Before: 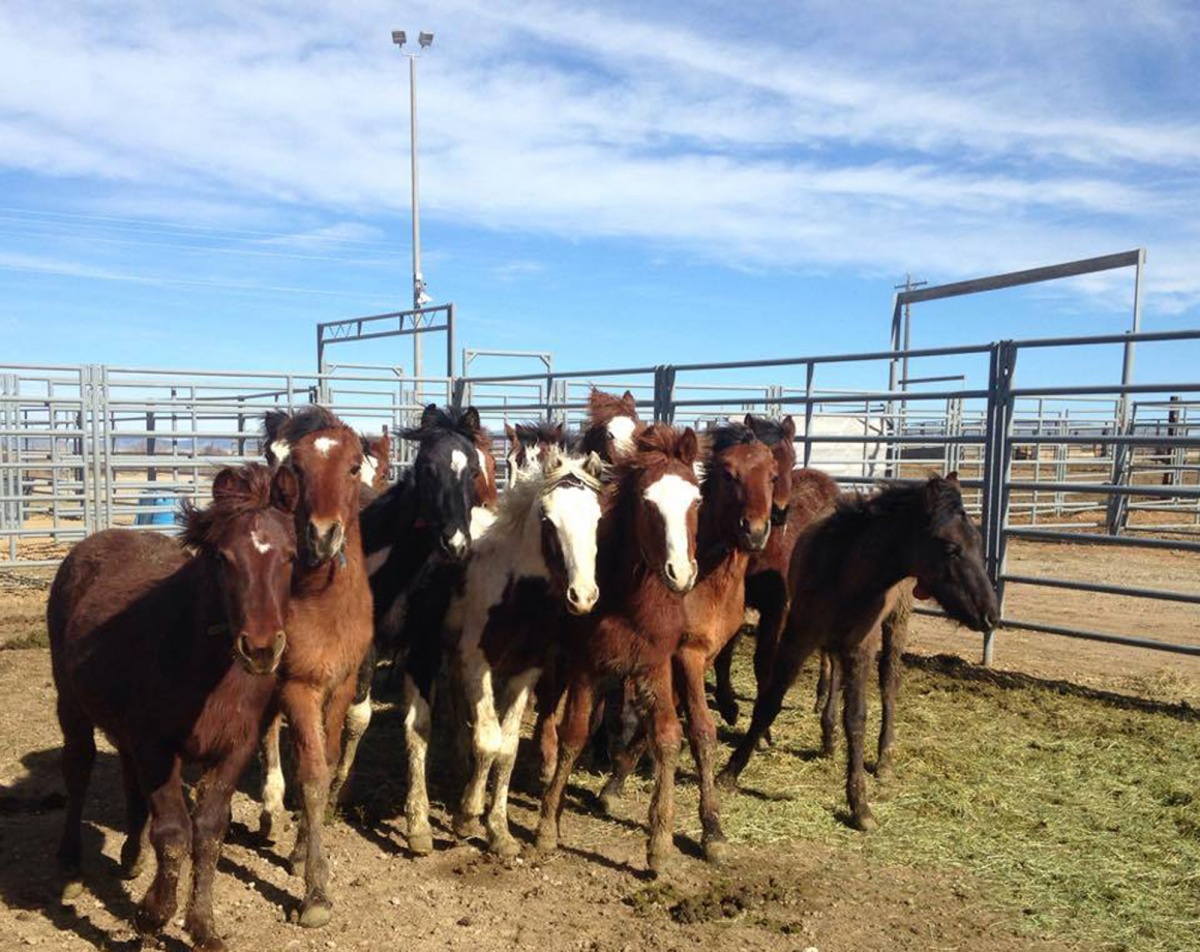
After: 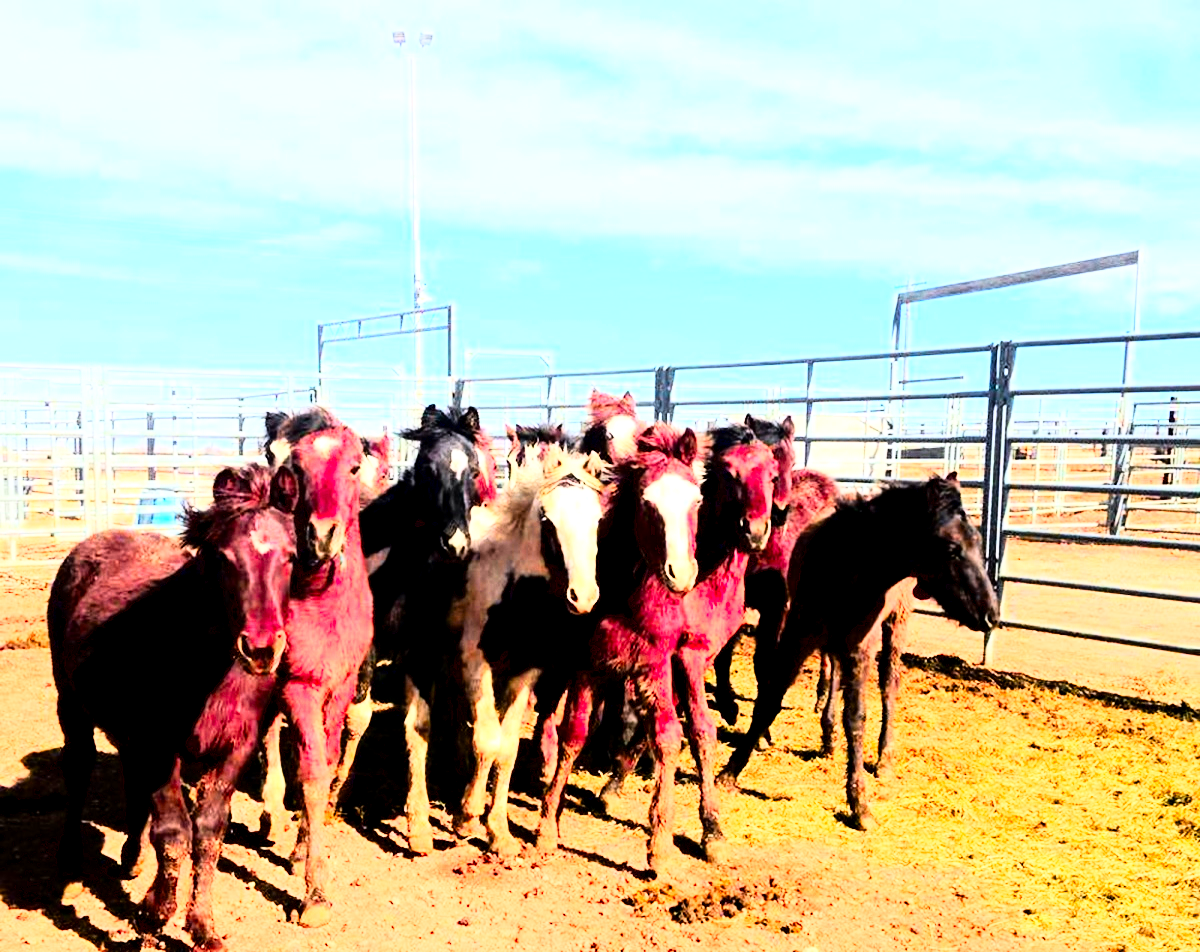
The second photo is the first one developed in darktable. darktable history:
rgb curve: curves: ch0 [(0, 0) (0.21, 0.15) (0.24, 0.21) (0.5, 0.75) (0.75, 0.96) (0.89, 0.99) (1, 1)]; ch1 [(0, 0.02) (0.21, 0.13) (0.25, 0.2) (0.5, 0.67) (0.75, 0.9) (0.89, 0.97) (1, 1)]; ch2 [(0, 0.02) (0.21, 0.13) (0.25, 0.2) (0.5, 0.67) (0.75, 0.9) (0.89, 0.97) (1, 1)], compensate middle gray true
exposure: black level correction 0.01, exposure 1 EV, compensate highlight preservation false
color zones: curves: ch1 [(0.24, 0.629) (0.75, 0.5)]; ch2 [(0.255, 0.454) (0.745, 0.491)], mix 102.12%
base curve: curves: ch0 [(0, 0) (0.303, 0.277) (1, 1)]
